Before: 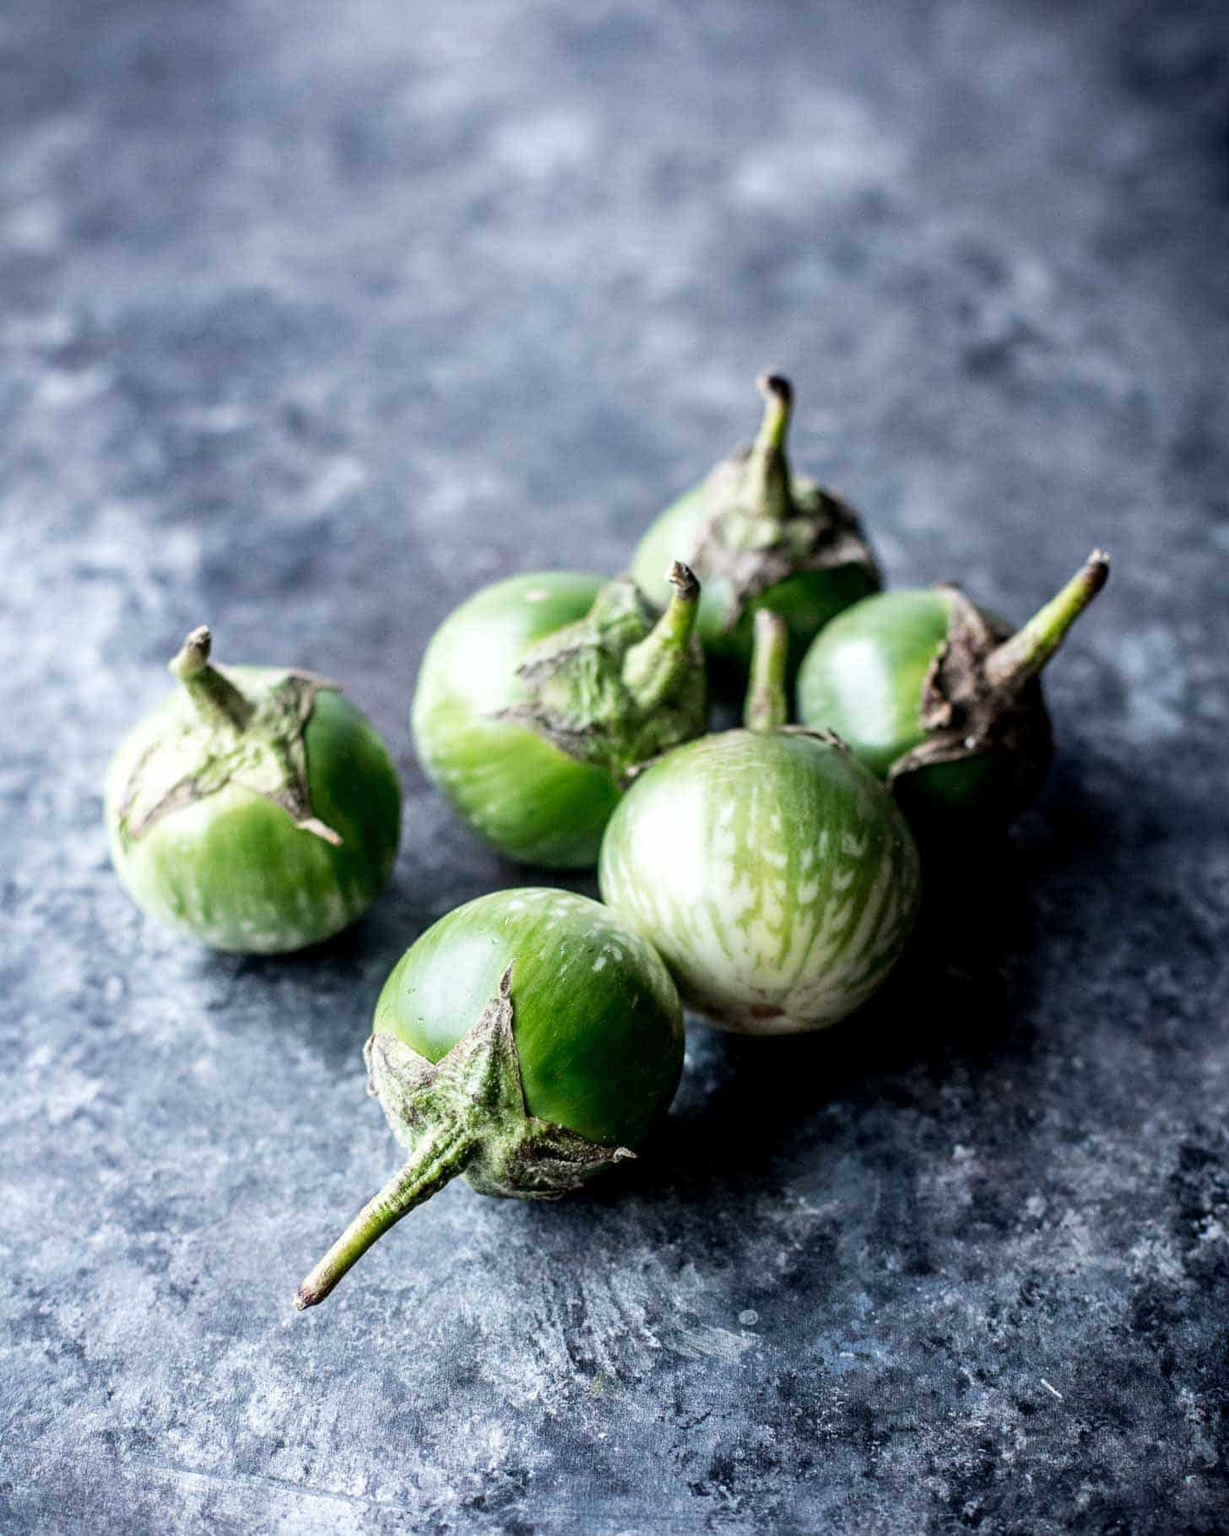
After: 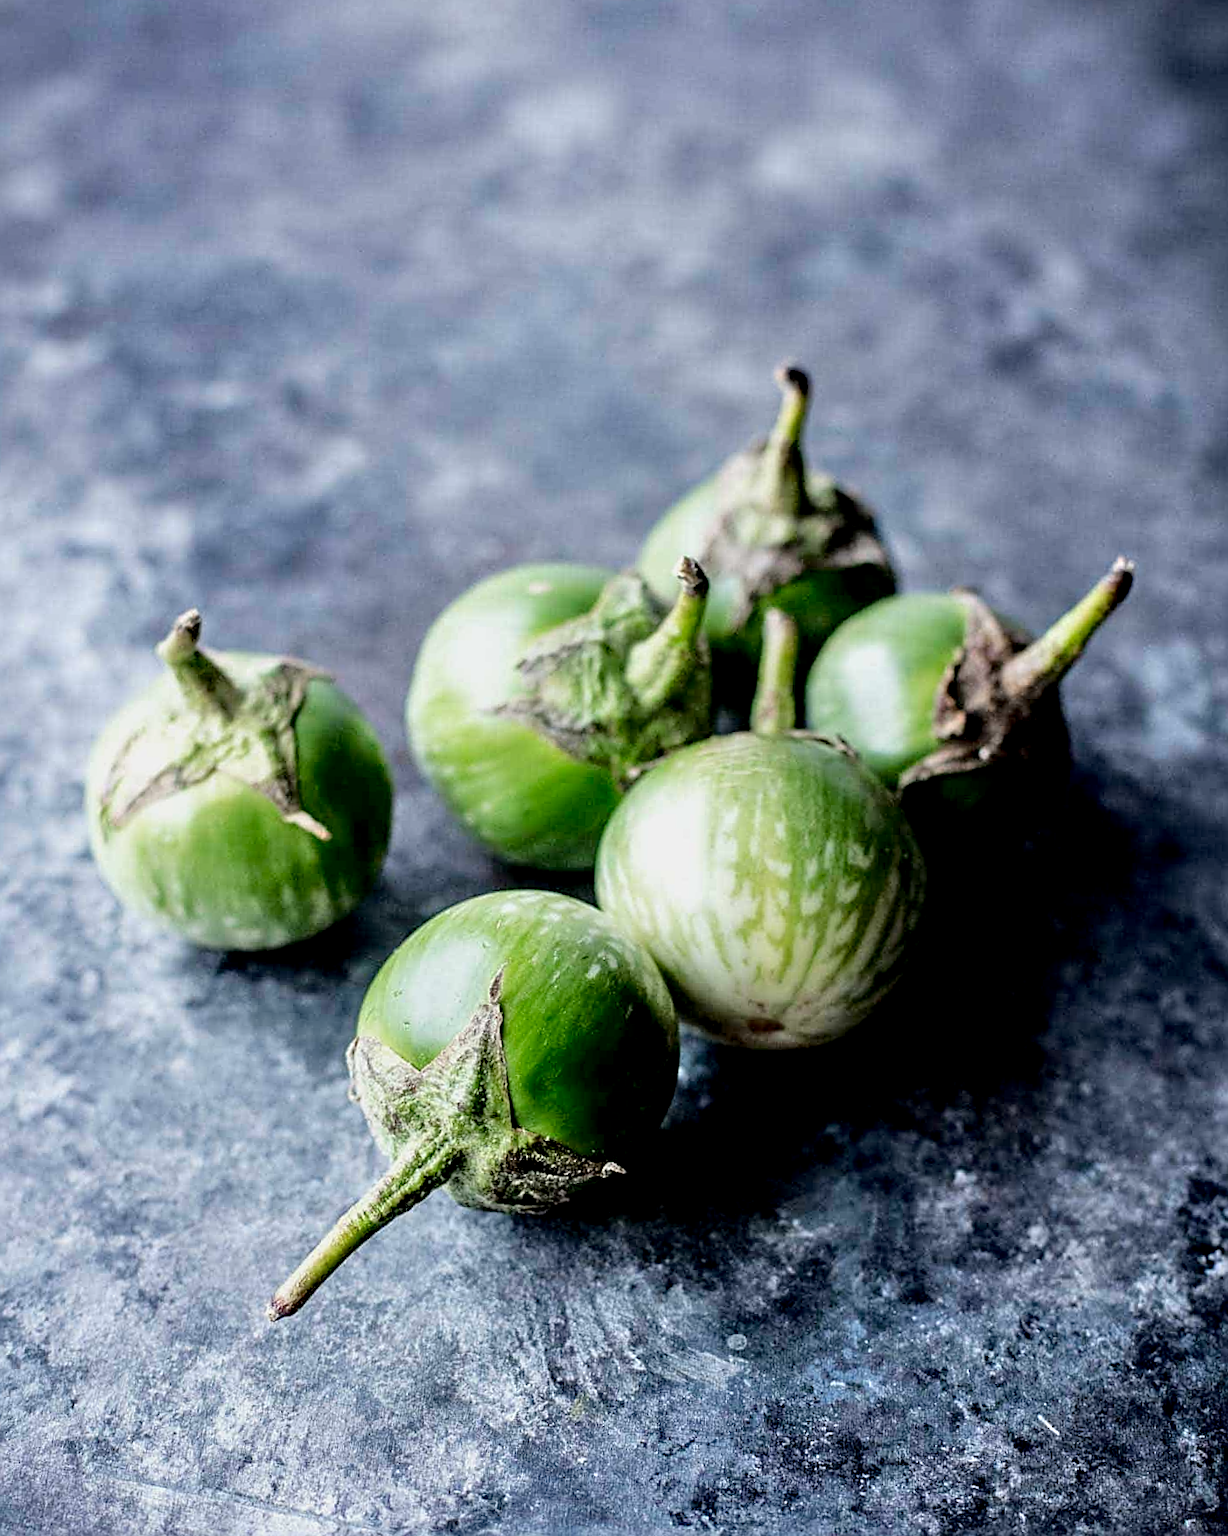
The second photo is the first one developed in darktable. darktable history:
exposure: black level correction 0.006, exposure -0.226 EV, compensate highlight preservation false
crop and rotate: angle -1.69°
sharpen: on, module defaults
tone equalizer: -8 EV 0.001 EV, -7 EV -0.004 EV, -6 EV 0.009 EV, -5 EV 0.032 EV, -4 EV 0.276 EV, -3 EV 0.644 EV, -2 EV 0.584 EV, -1 EV 0.187 EV, +0 EV 0.024 EV
